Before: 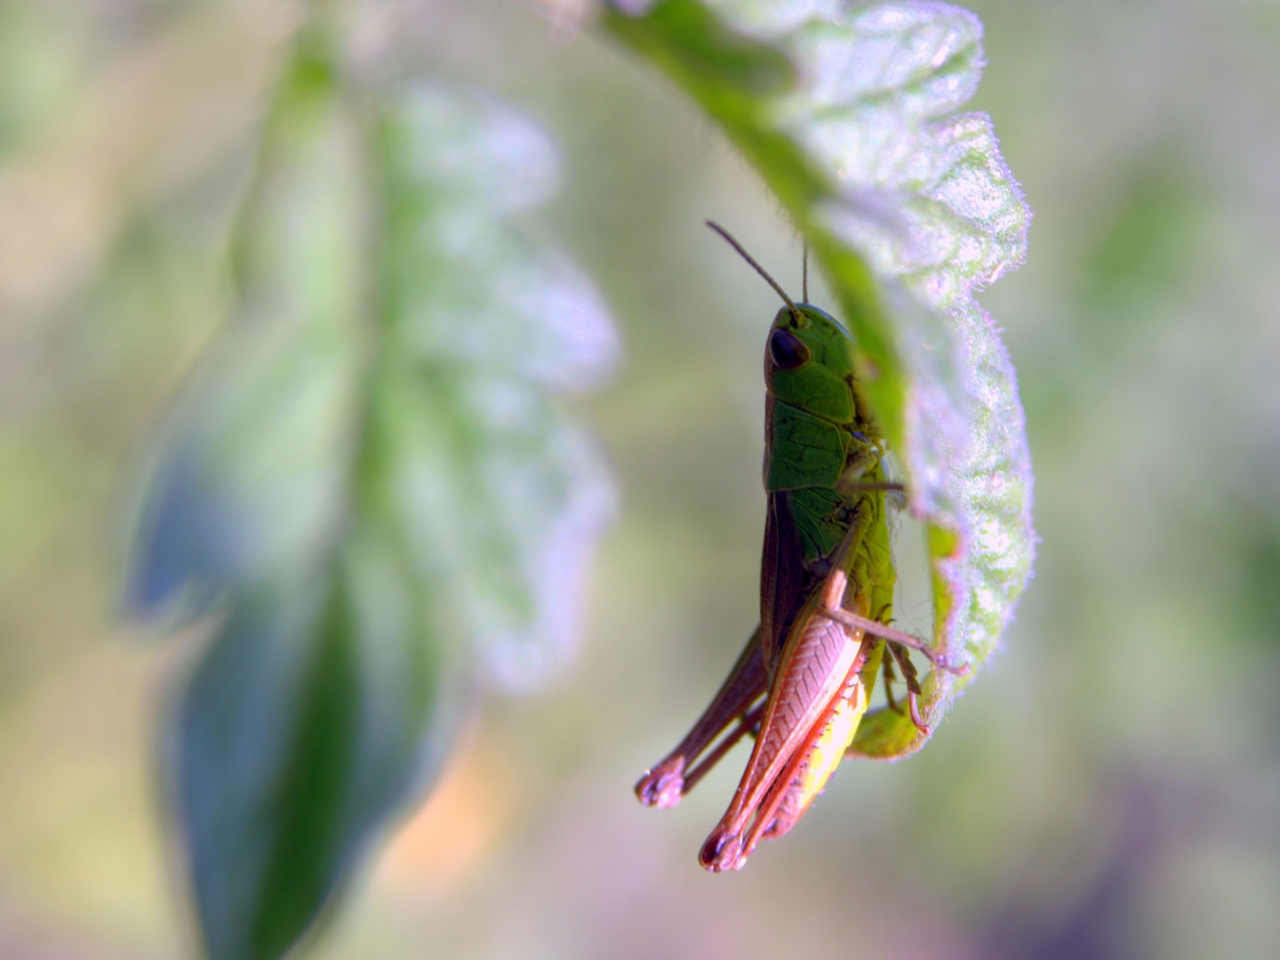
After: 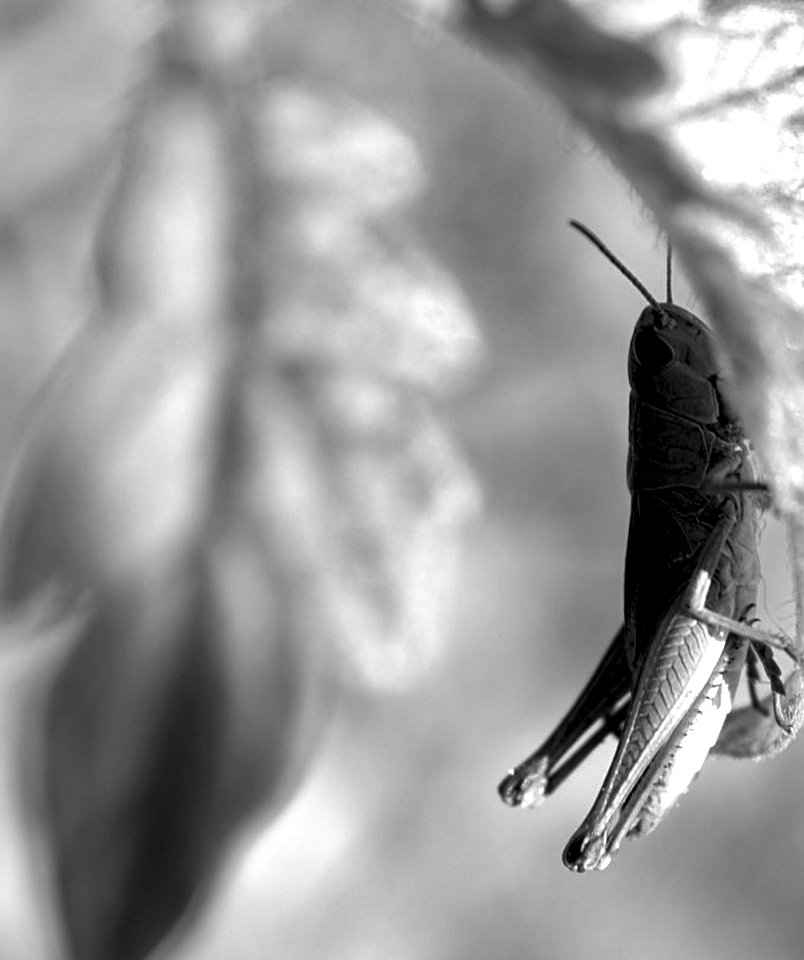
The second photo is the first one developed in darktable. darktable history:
shadows and highlights: highlights color adjustment 0%, soften with gaussian
levels: levels [0.129, 0.519, 0.867]
crop: left 10.644%, right 26.528%
monochrome: on, module defaults
sharpen: on, module defaults
haze removal: strength 0.1, compatibility mode true, adaptive false
